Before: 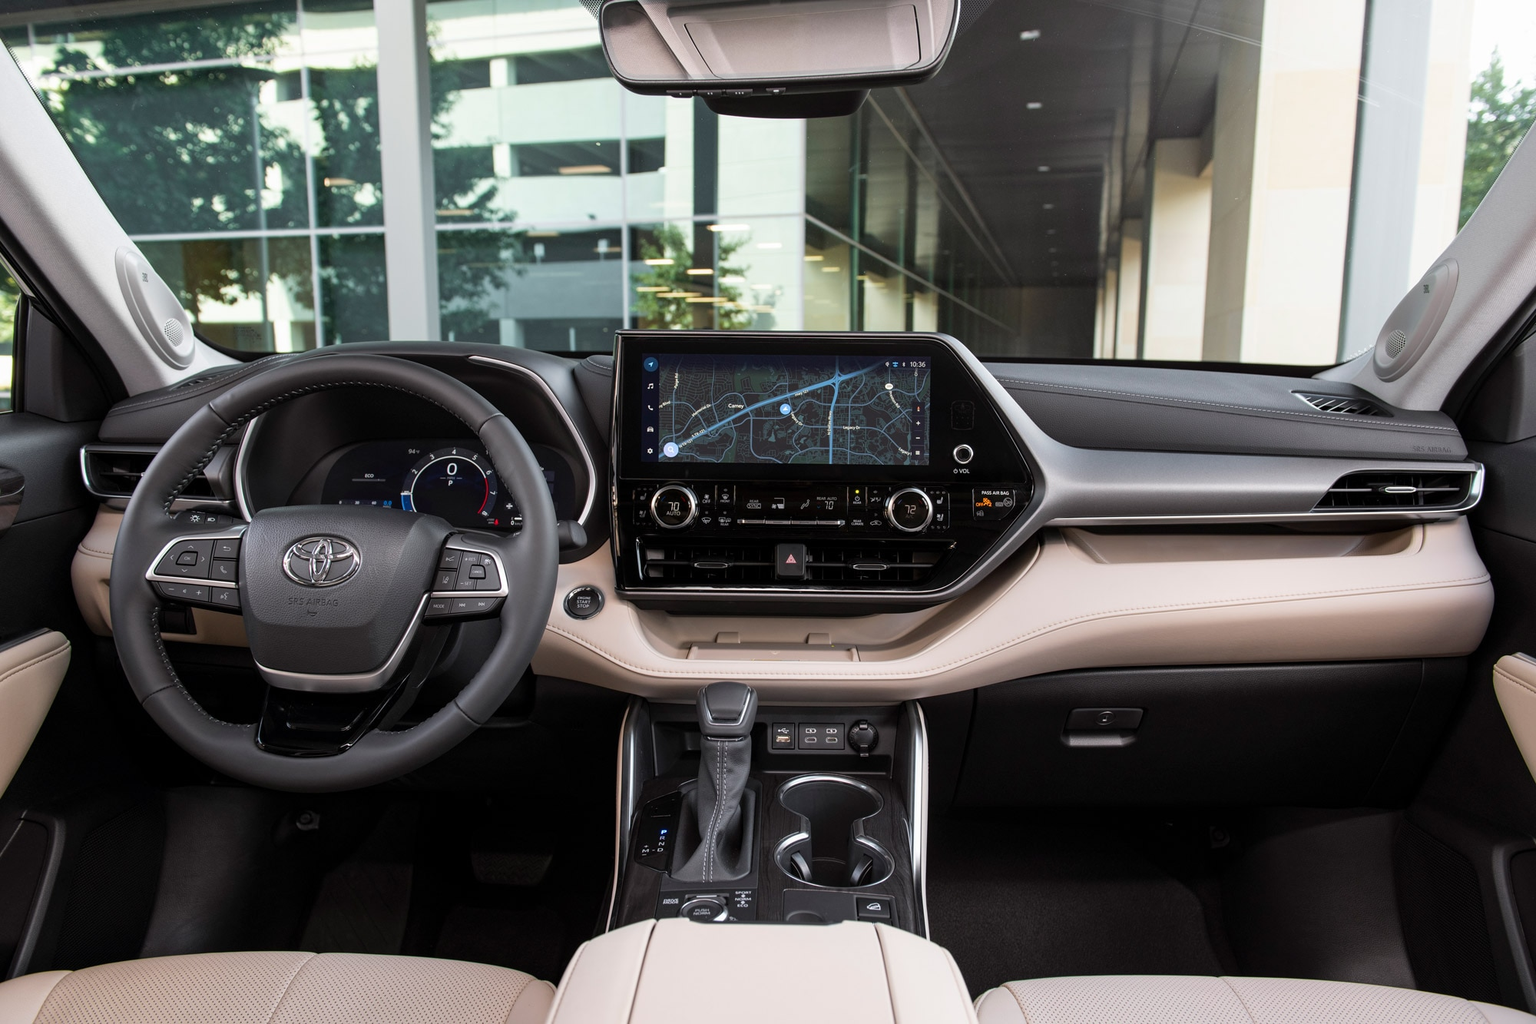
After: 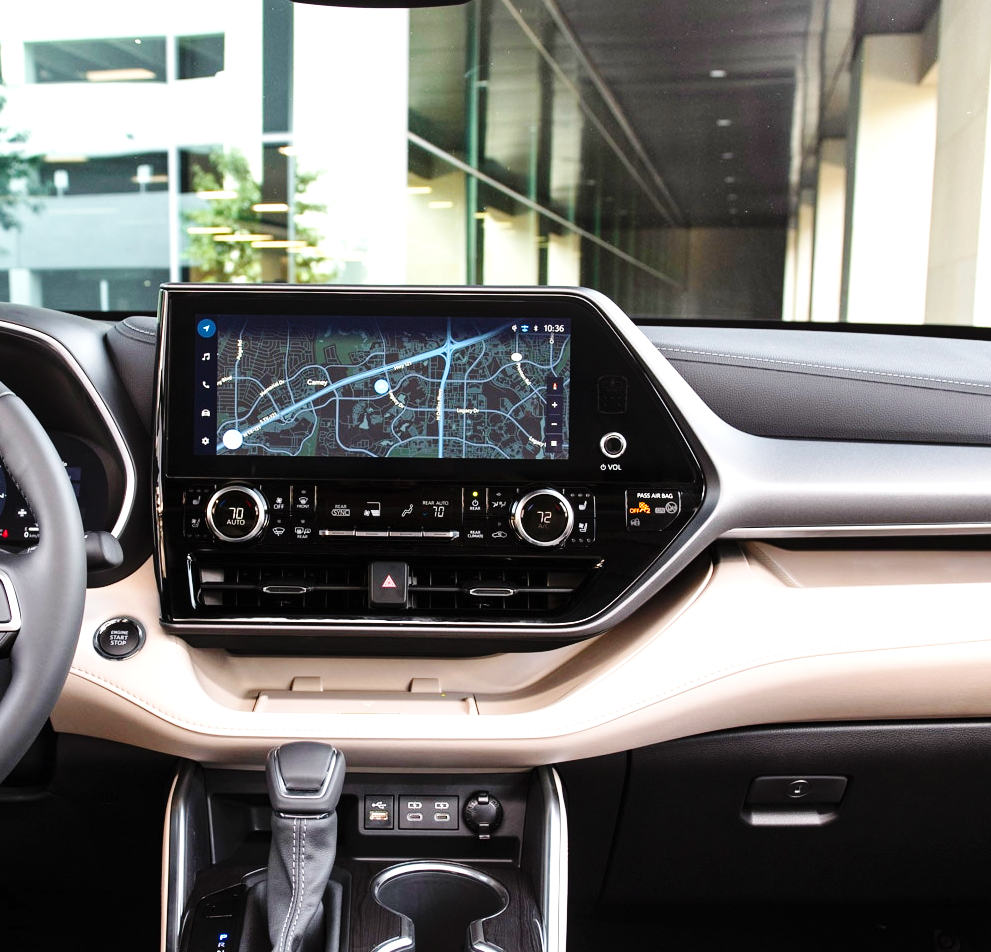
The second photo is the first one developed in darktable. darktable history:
base curve: curves: ch0 [(0, 0) (0.036, 0.025) (0.121, 0.166) (0.206, 0.329) (0.605, 0.79) (1, 1)], preserve colors none
crop: left 32.075%, top 10.976%, right 18.355%, bottom 17.596%
exposure: black level correction -0.001, exposure 0.9 EV, compensate exposure bias true, compensate highlight preservation false
